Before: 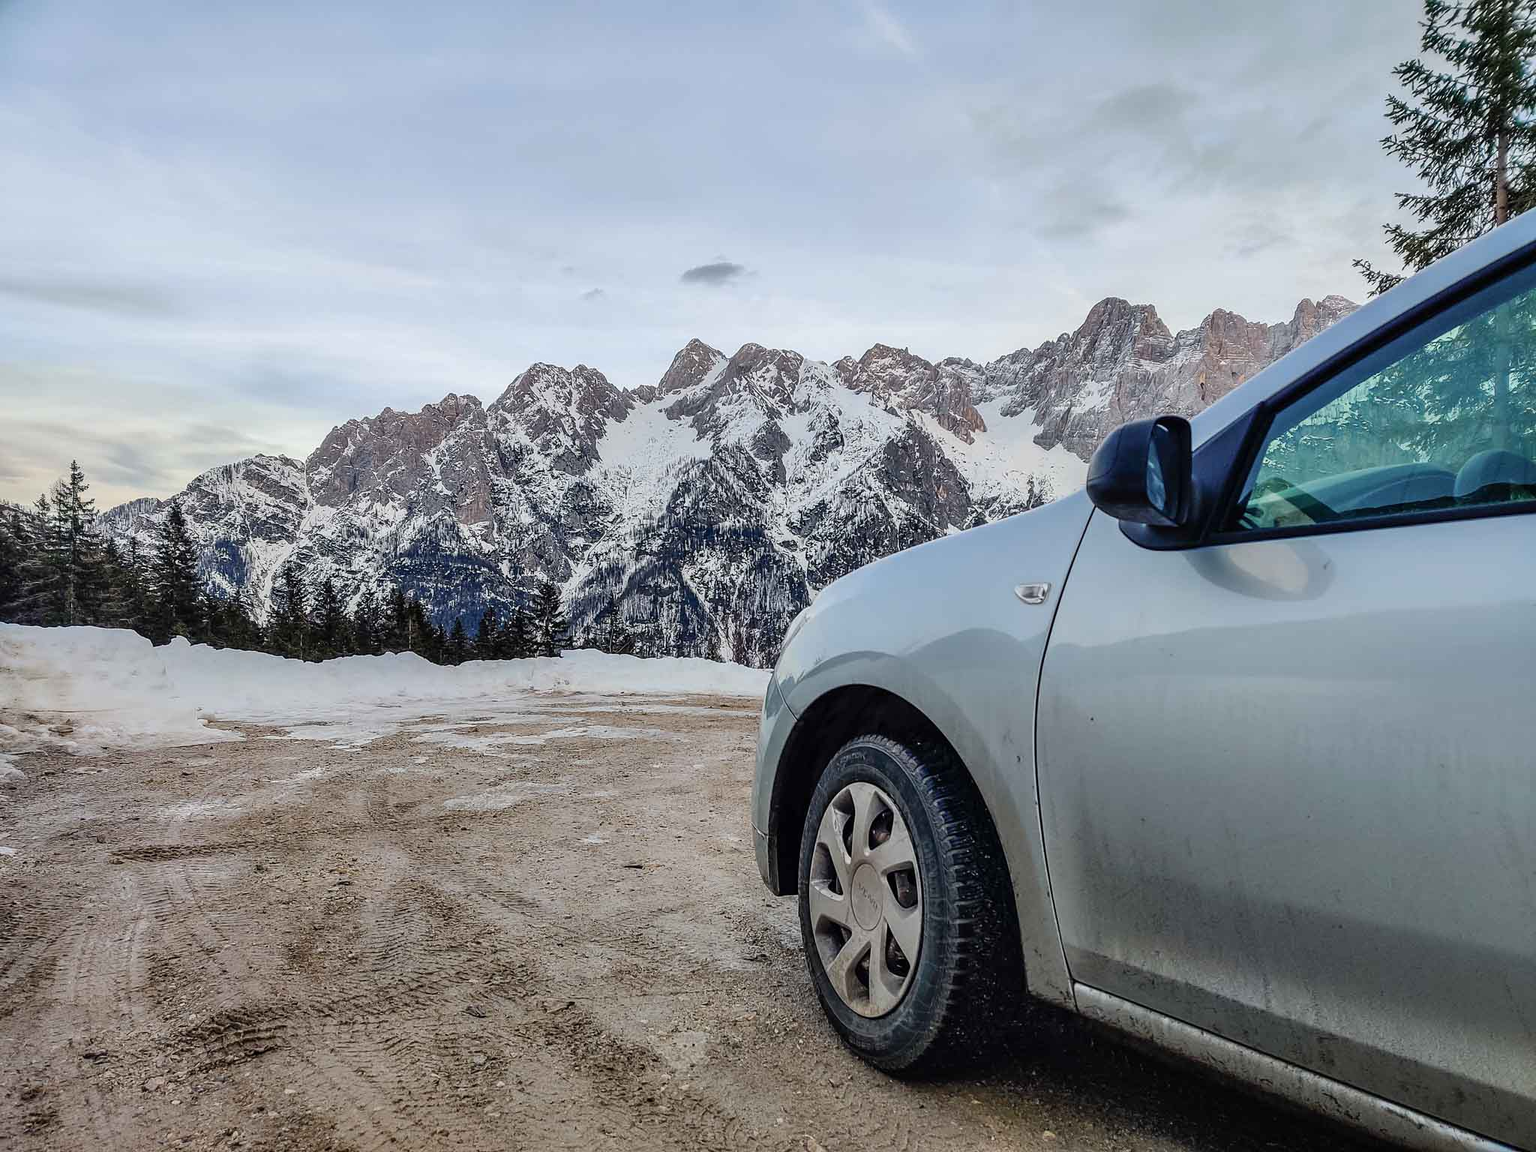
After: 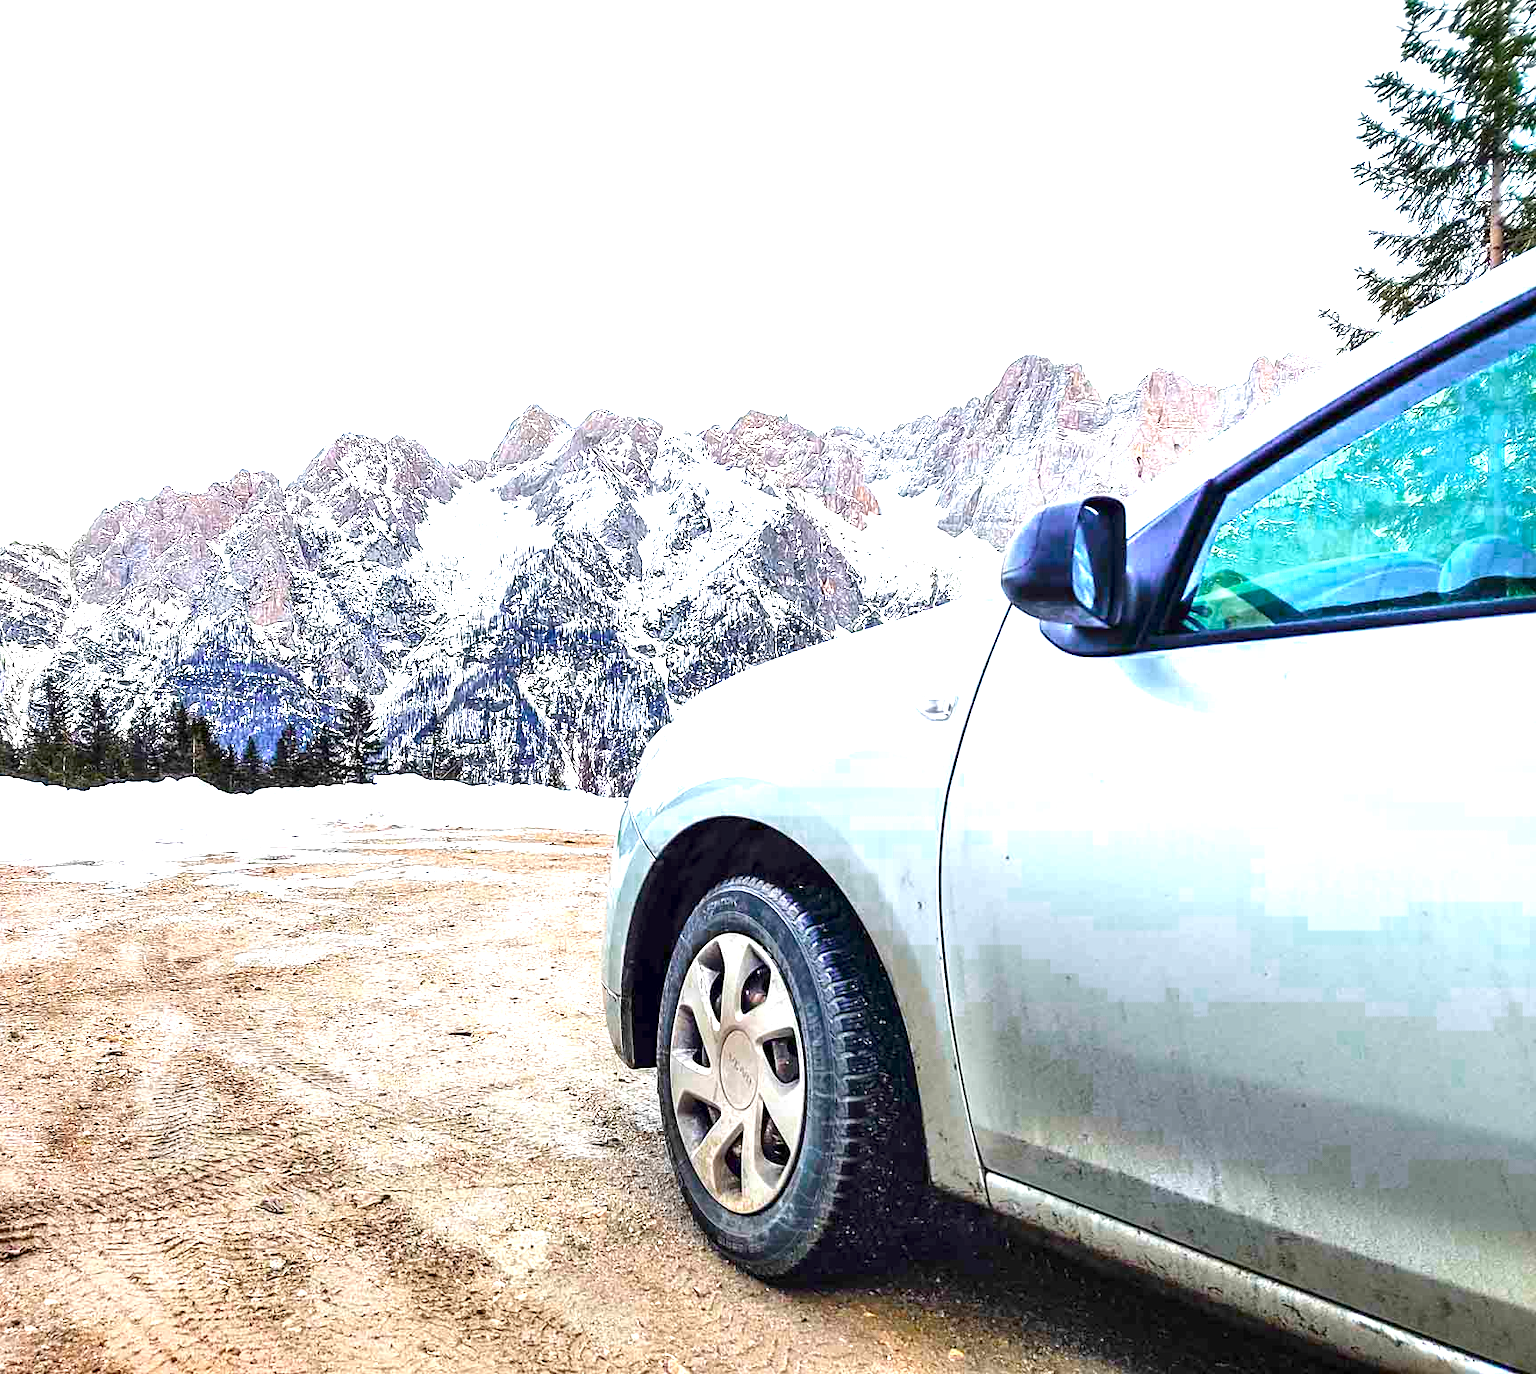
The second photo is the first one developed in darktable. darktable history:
color zones: curves: ch0 [(0.473, 0.374) (0.742, 0.784)]; ch1 [(0.354, 0.737) (0.742, 0.705)]; ch2 [(0.318, 0.421) (0.758, 0.532)]
exposure: black level correction 0.001, exposure 1.719 EV, compensate exposure bias true, compensate highlight preservation false
crop: left 16.145%
